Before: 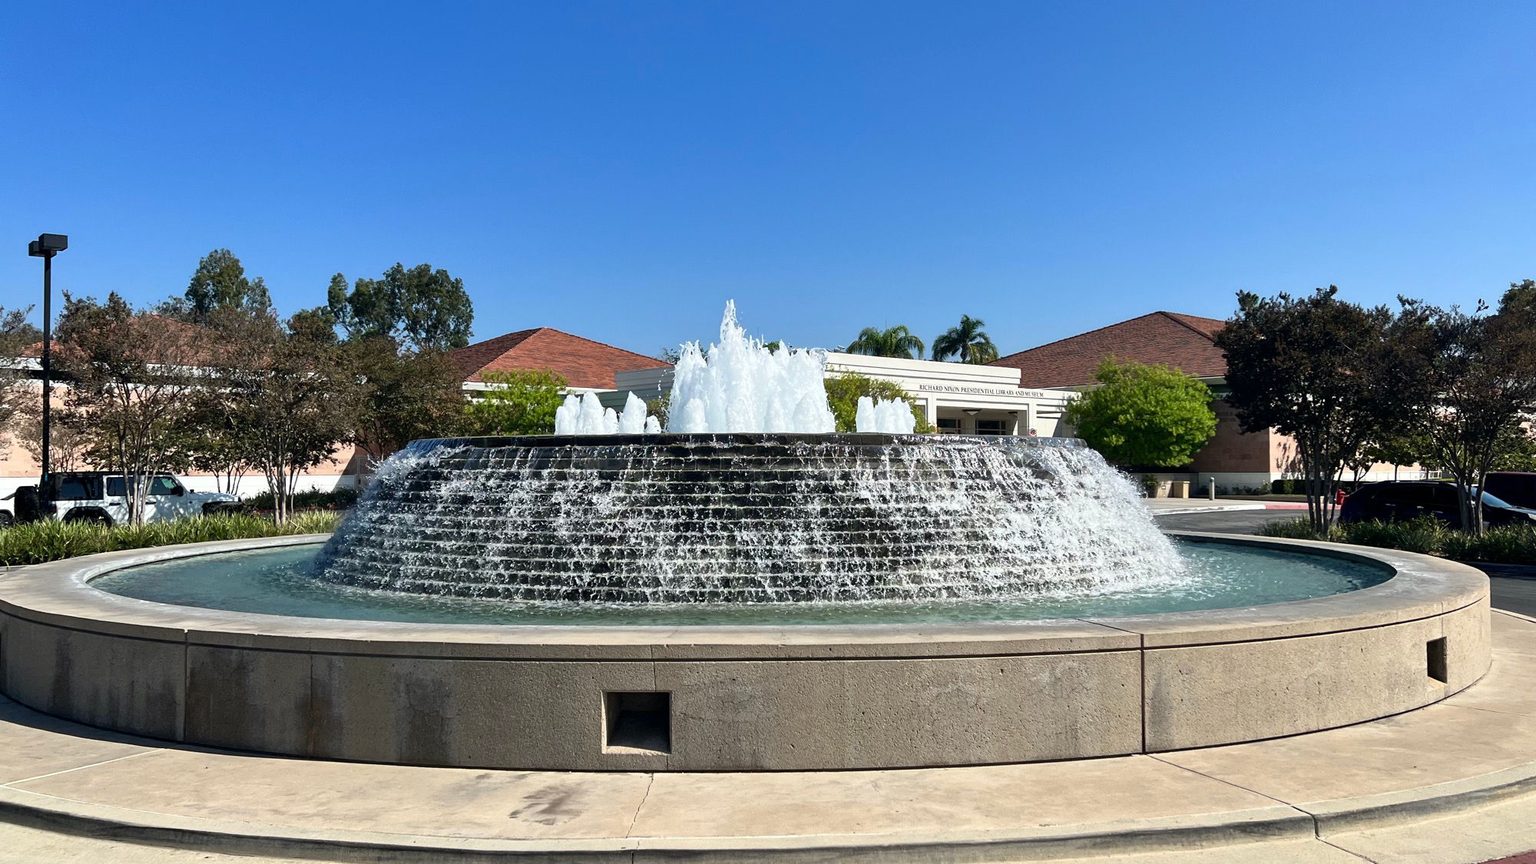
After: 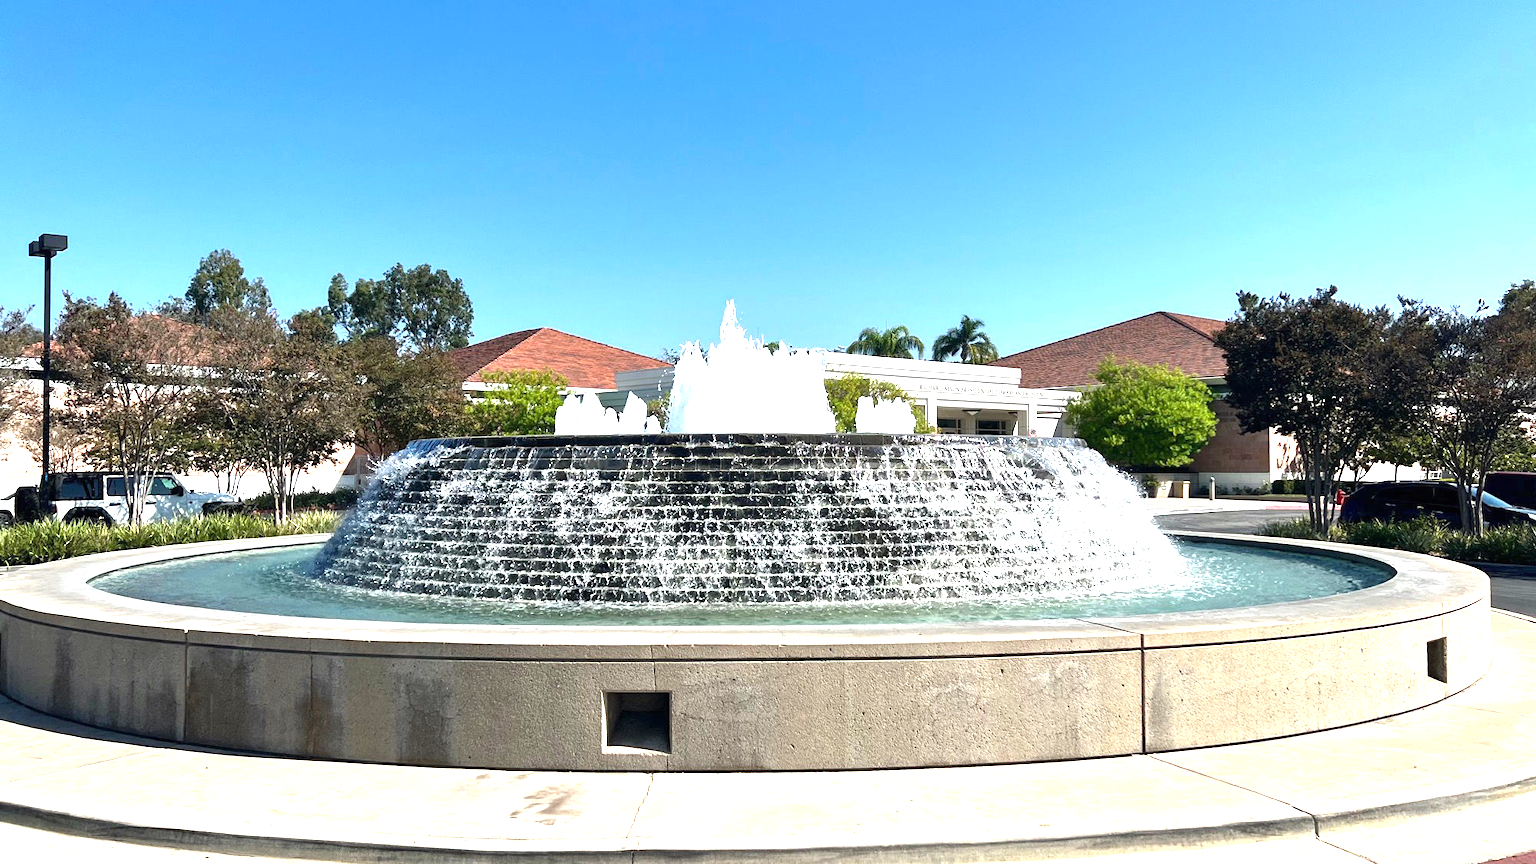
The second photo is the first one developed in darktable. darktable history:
exposure: black level correction 0, exposure 1.196 EV, compensate highlight preservation false
